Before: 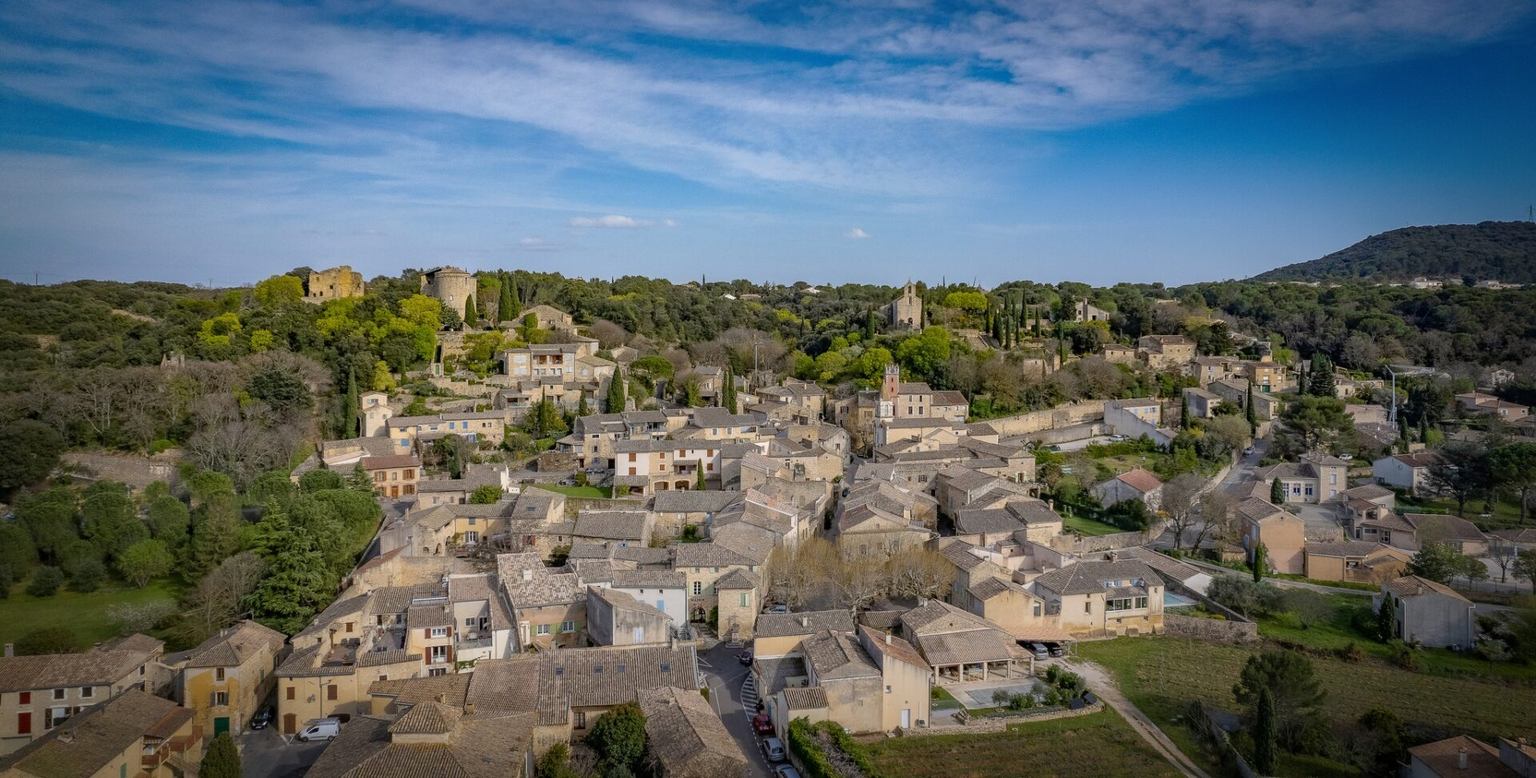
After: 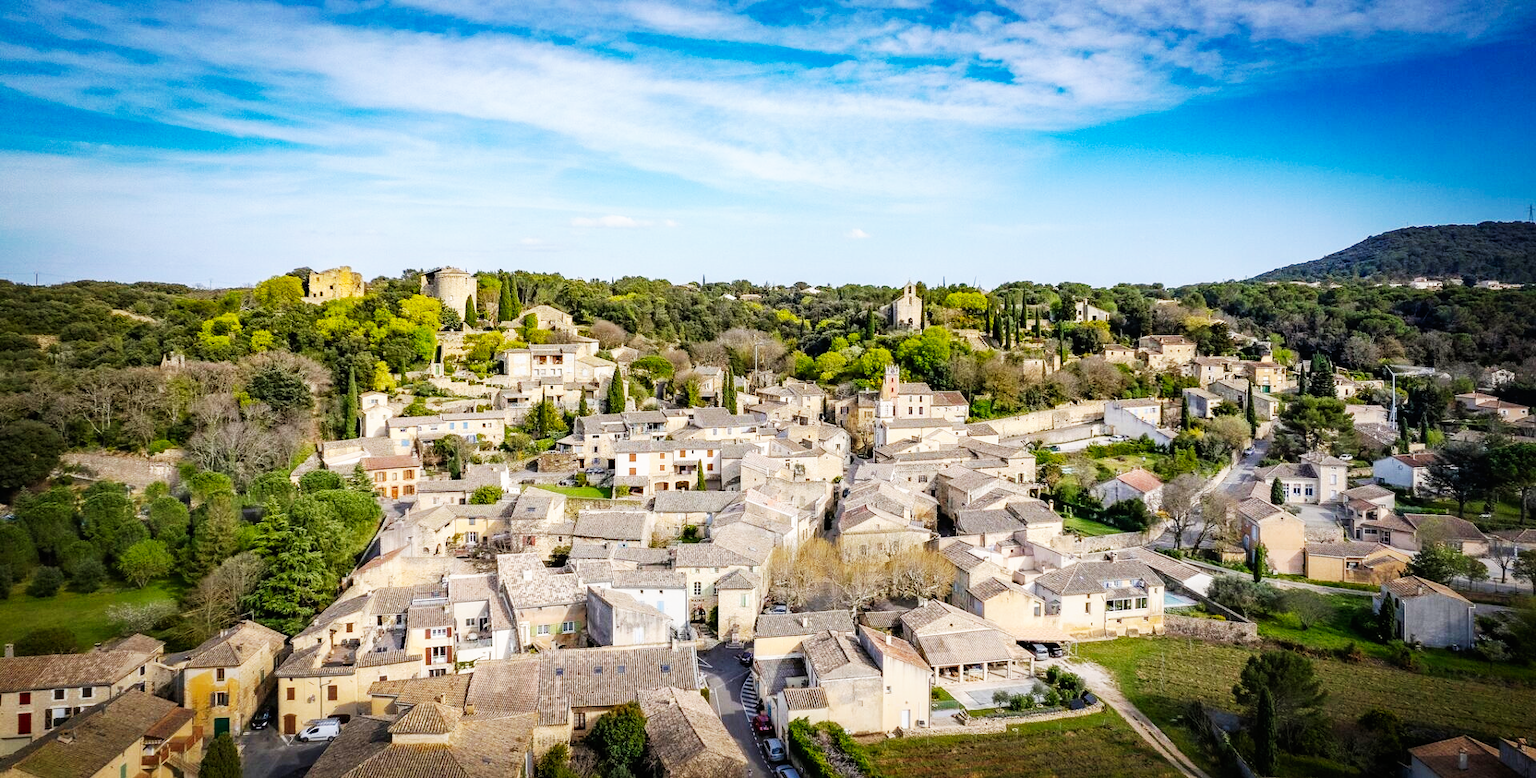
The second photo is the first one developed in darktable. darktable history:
base curve: curves: ch0 [(0, 0) (0.007, 0.004) (0.027, 0.03) (0.046, 0.07) (0.207, 0.54) (0.442, 0.872) (0.673, 0.972) (1, 1)], exposure shift 0.58, preserve colors none
